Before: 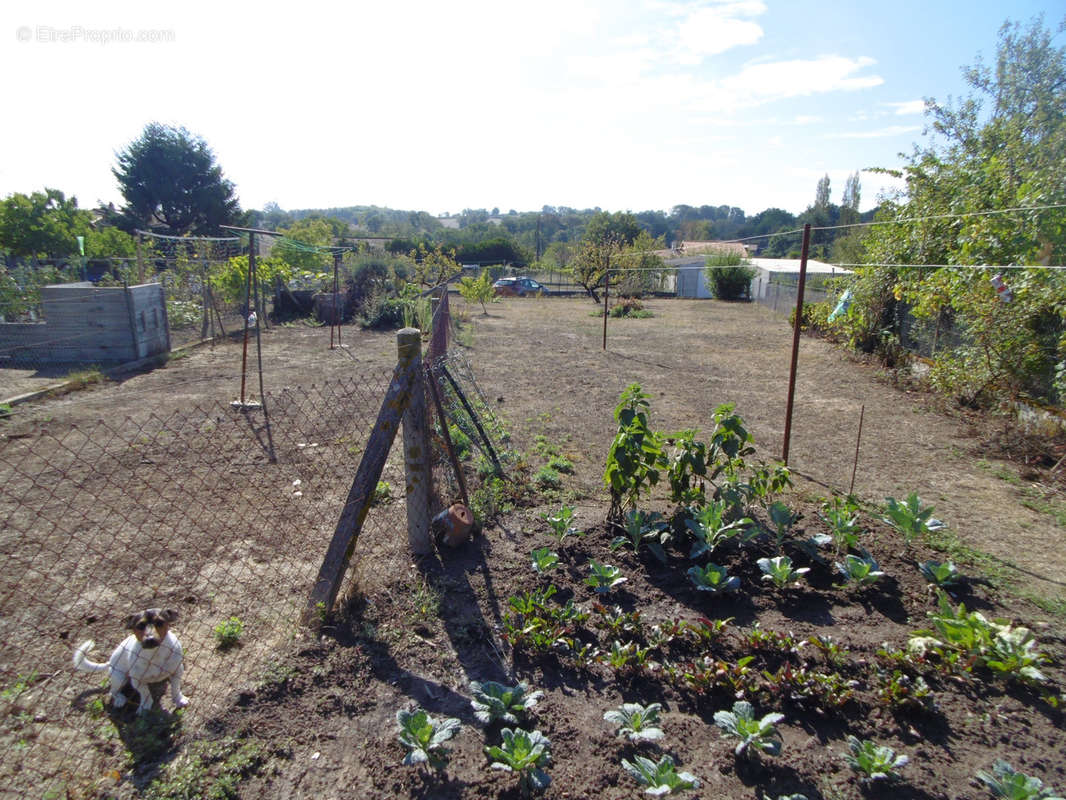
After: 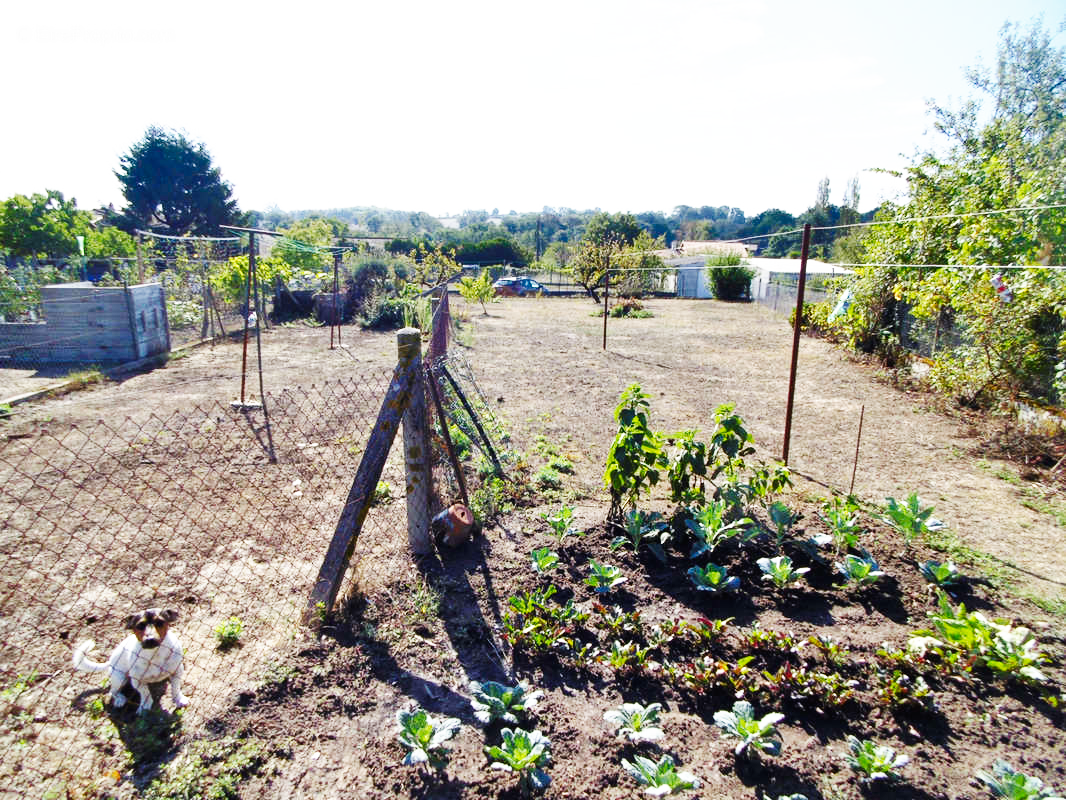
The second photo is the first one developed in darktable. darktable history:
shadows and highlights: shadows 6.12, soften with gaussian
base curve: curves: ch0 [(0, 0) (0.007, 0.004) (0.027, 0.03) (0.046, 0.07) (0.207, 0.54) (0.442, 0.872) (0.673, 0.972) (1, 1)], preserve colors none
